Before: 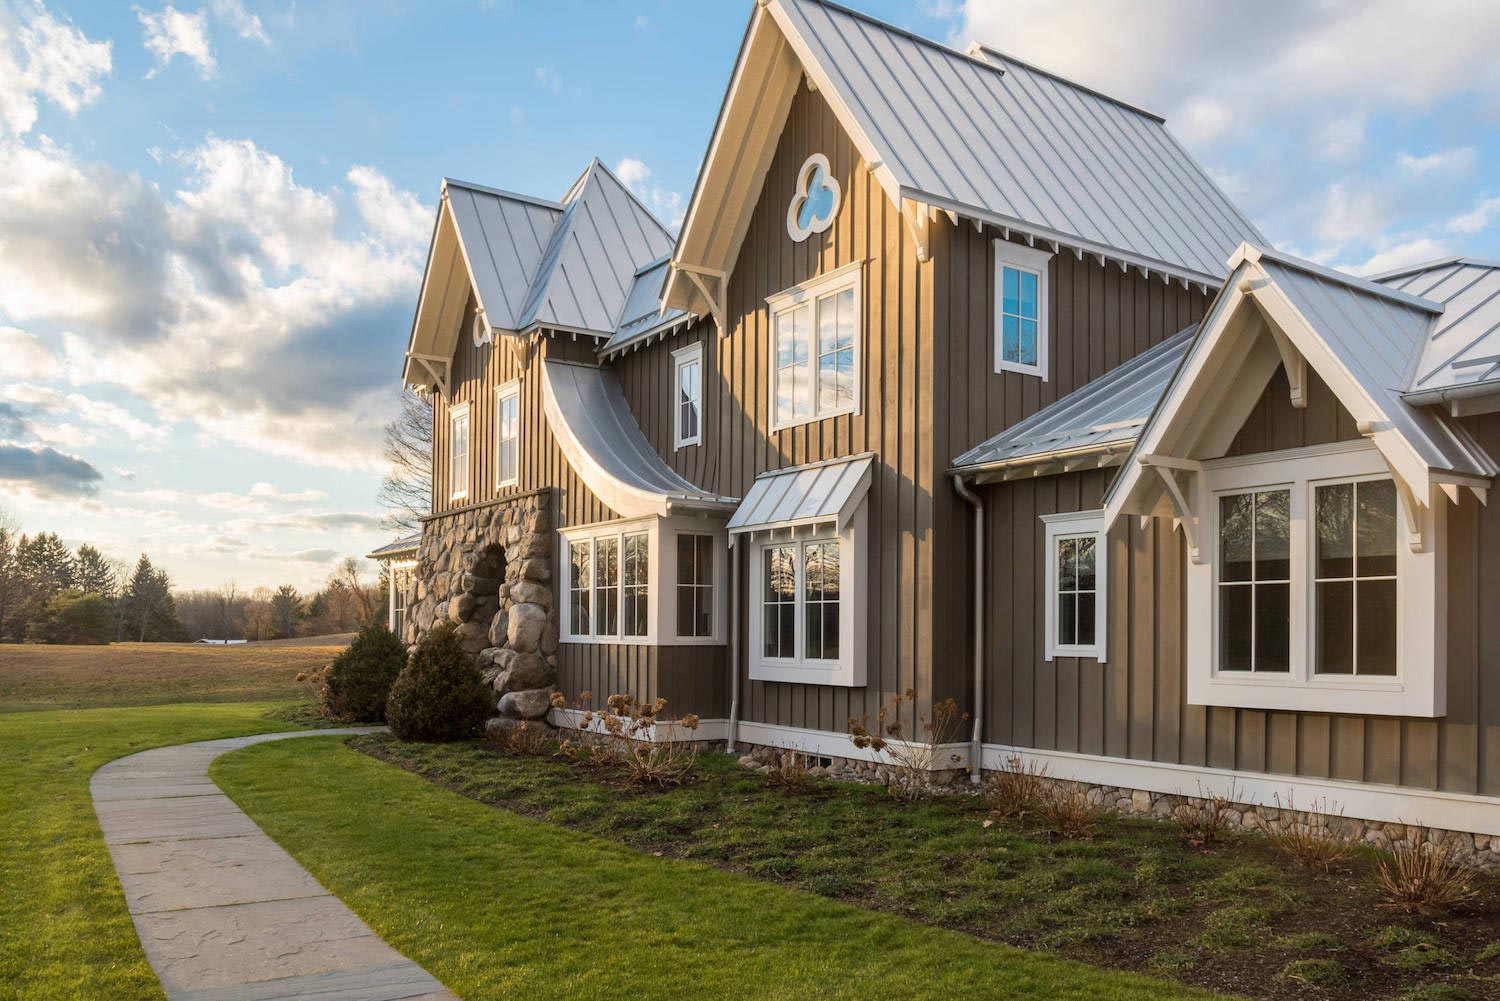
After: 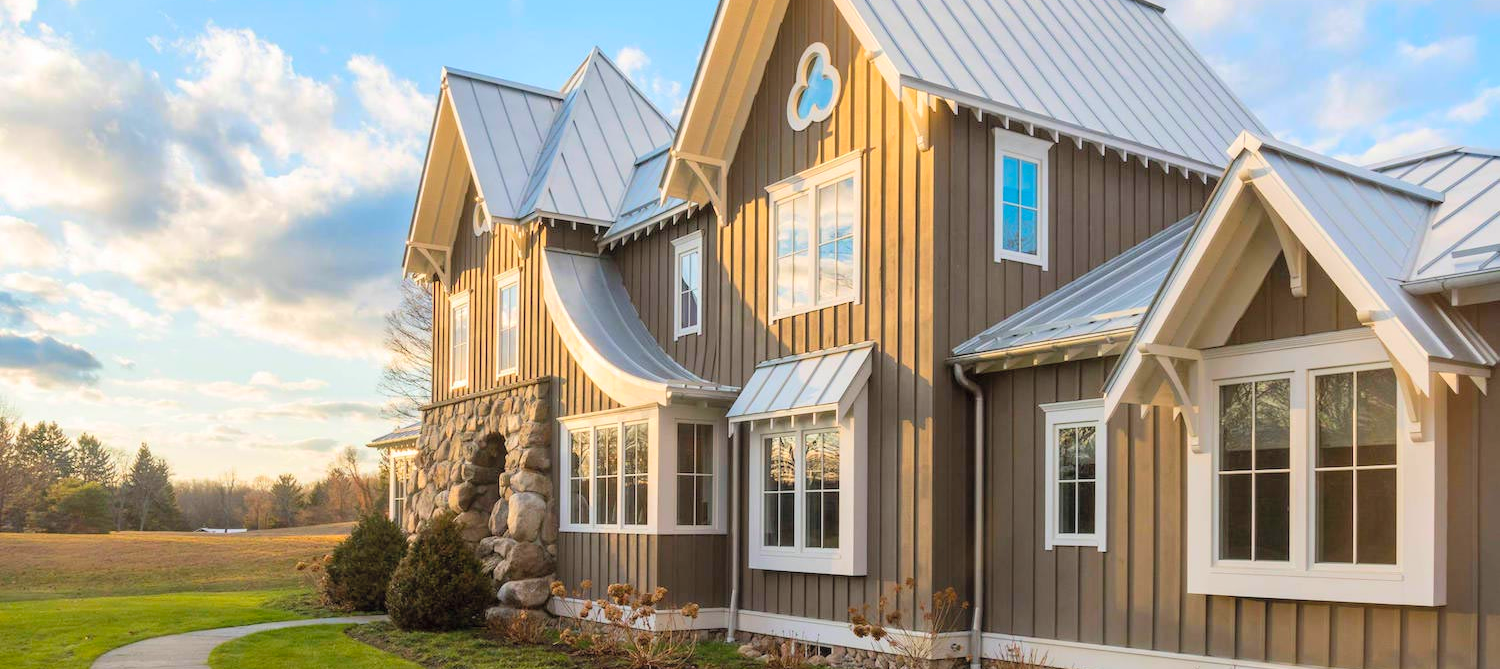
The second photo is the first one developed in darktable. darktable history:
crop: top 11.178%, bottom 21.921%
contrast brightness saturation: contrast 0.067, brightness 0.172, saturation 0.411
